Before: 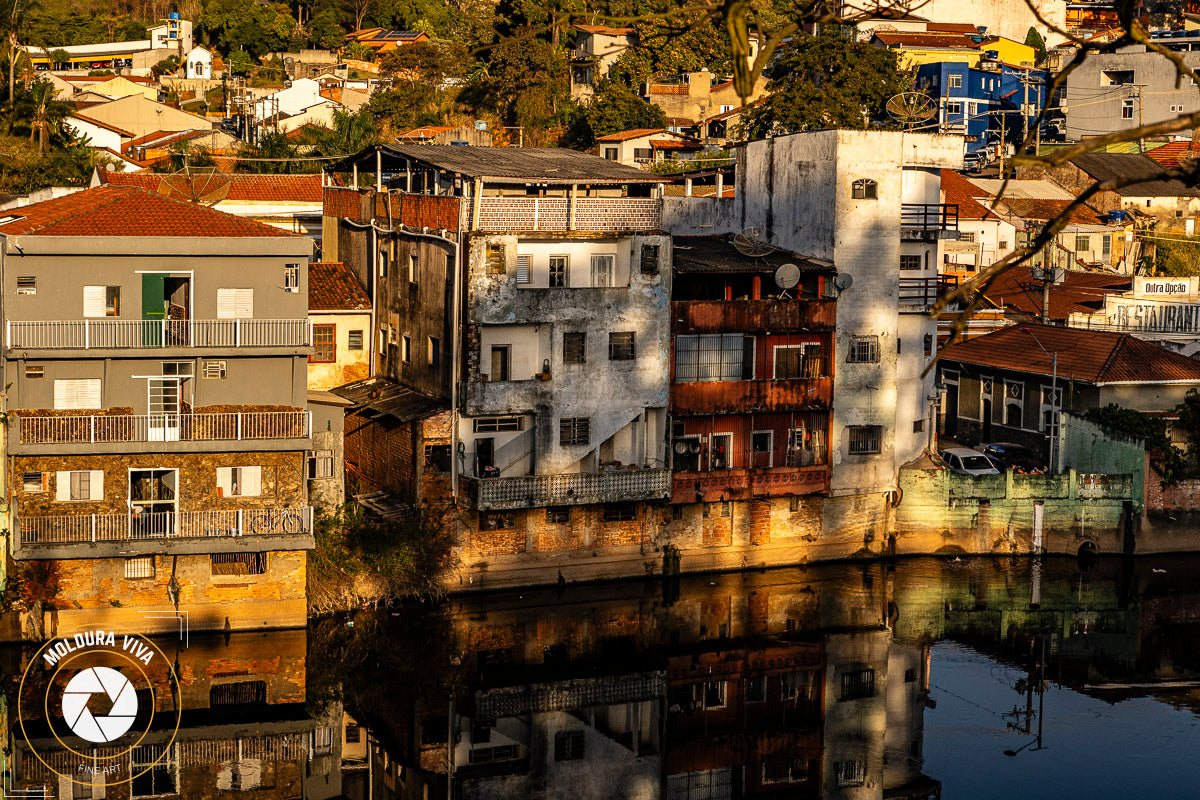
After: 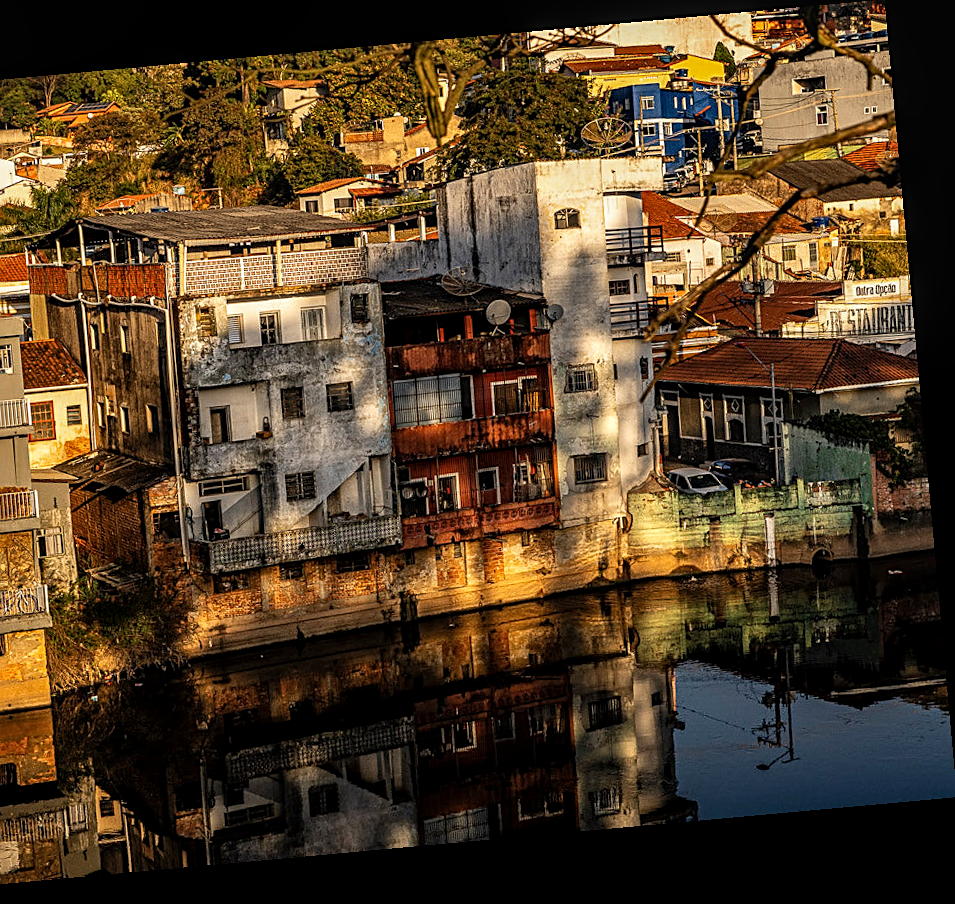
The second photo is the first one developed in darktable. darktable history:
sharpen: on, module defaults
rotate and perspective: rotation -5.2°, automatic cropping off
crop and rotate: left 24.6%
local contrast: on, module defaults
